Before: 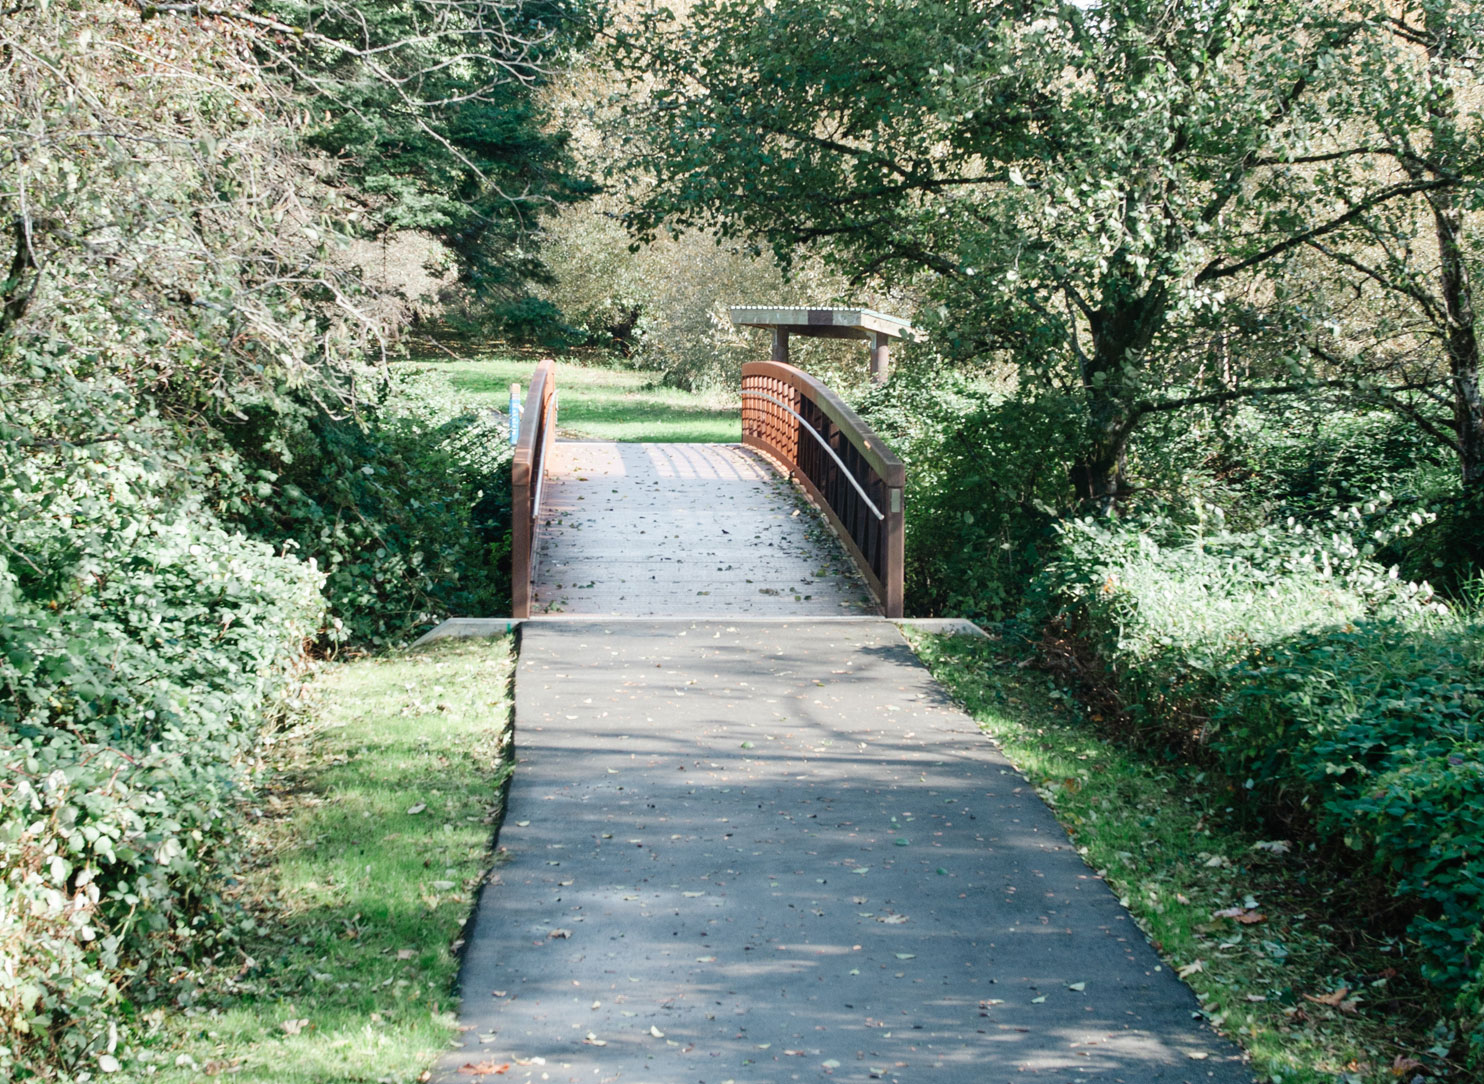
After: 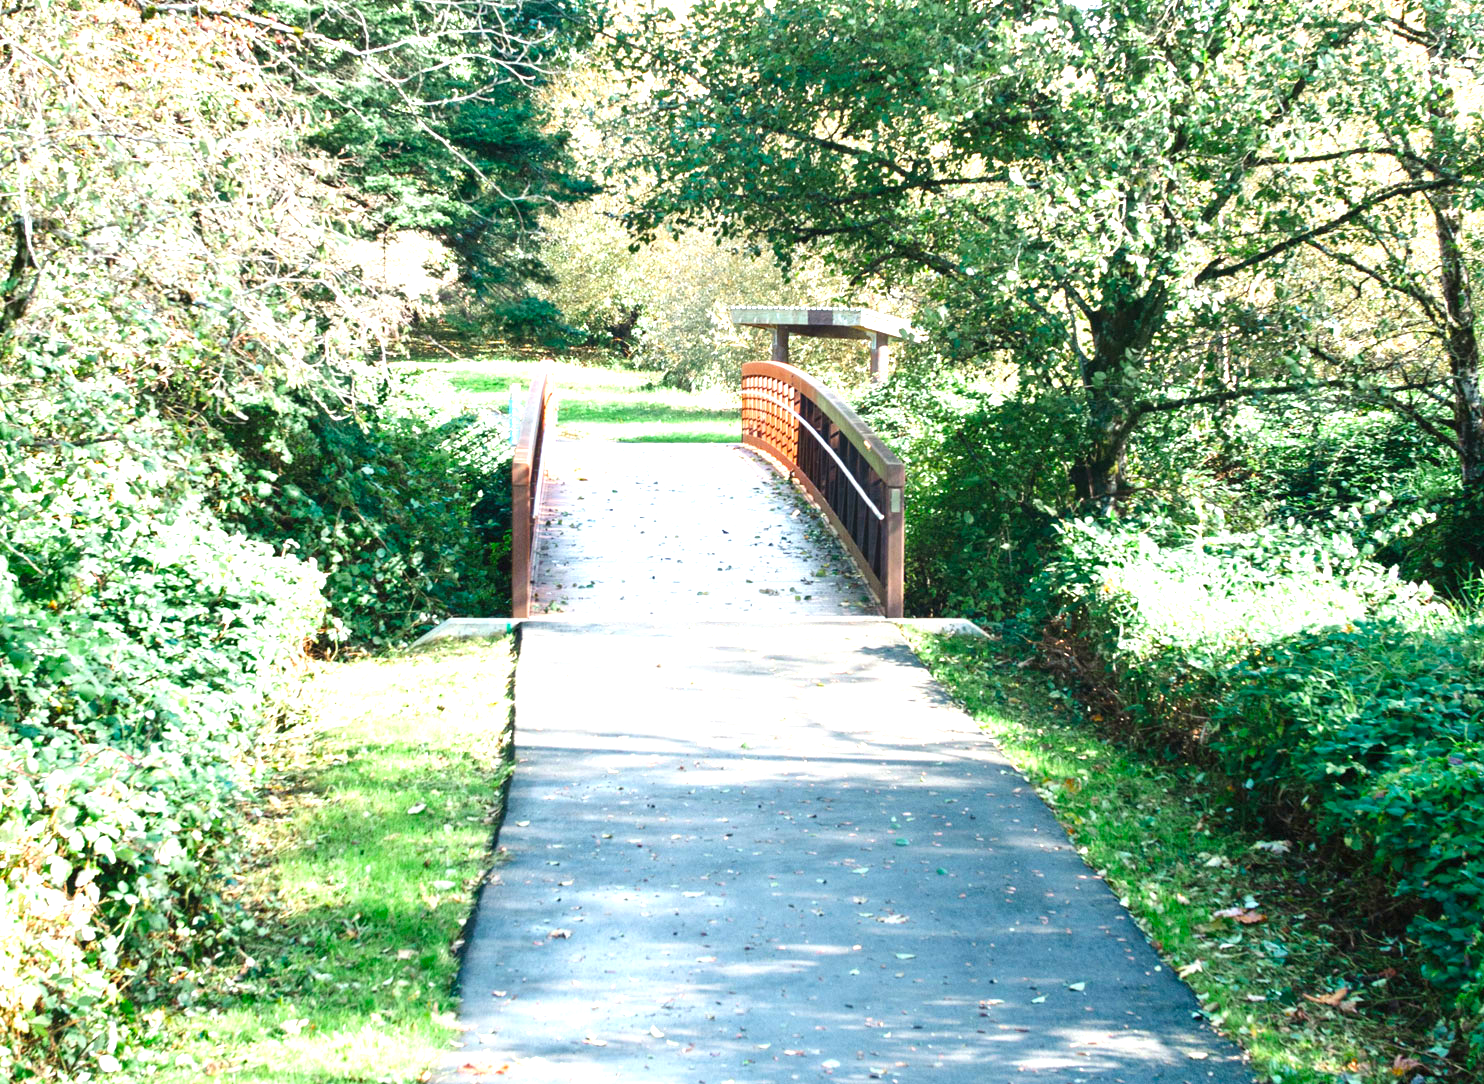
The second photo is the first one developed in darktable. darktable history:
exposure: exposure 1.137 EV, compensate highlight preservation false
color balance rgb: perceptual saturation grading › global saturation 30%, global vibrance 10%
